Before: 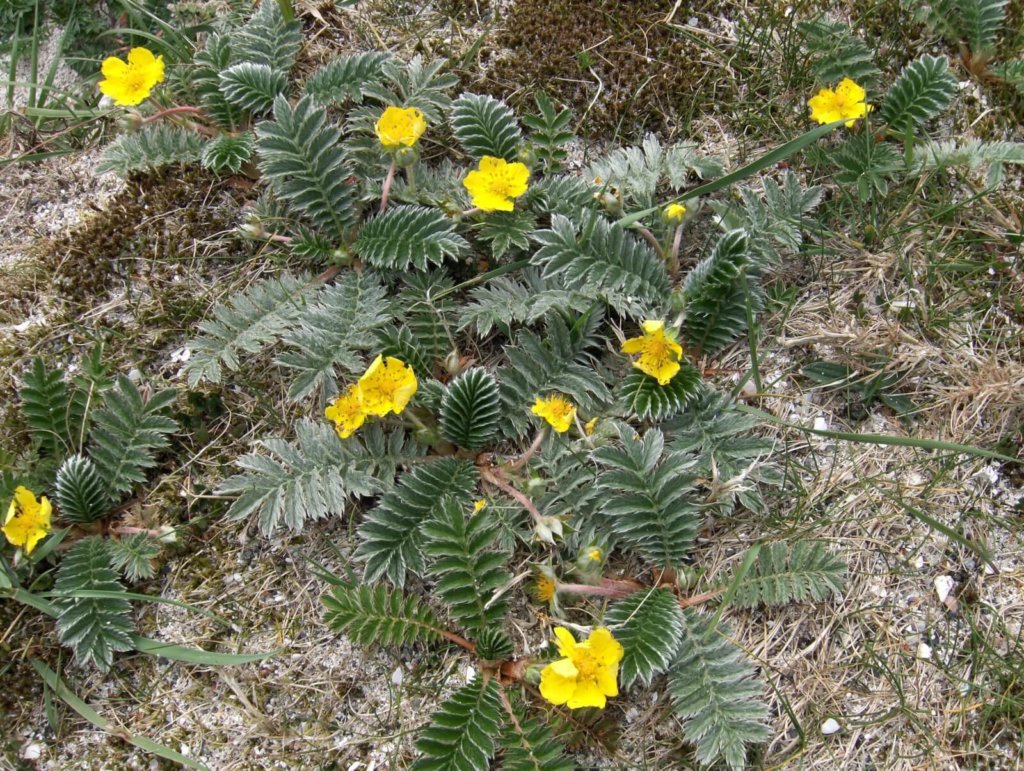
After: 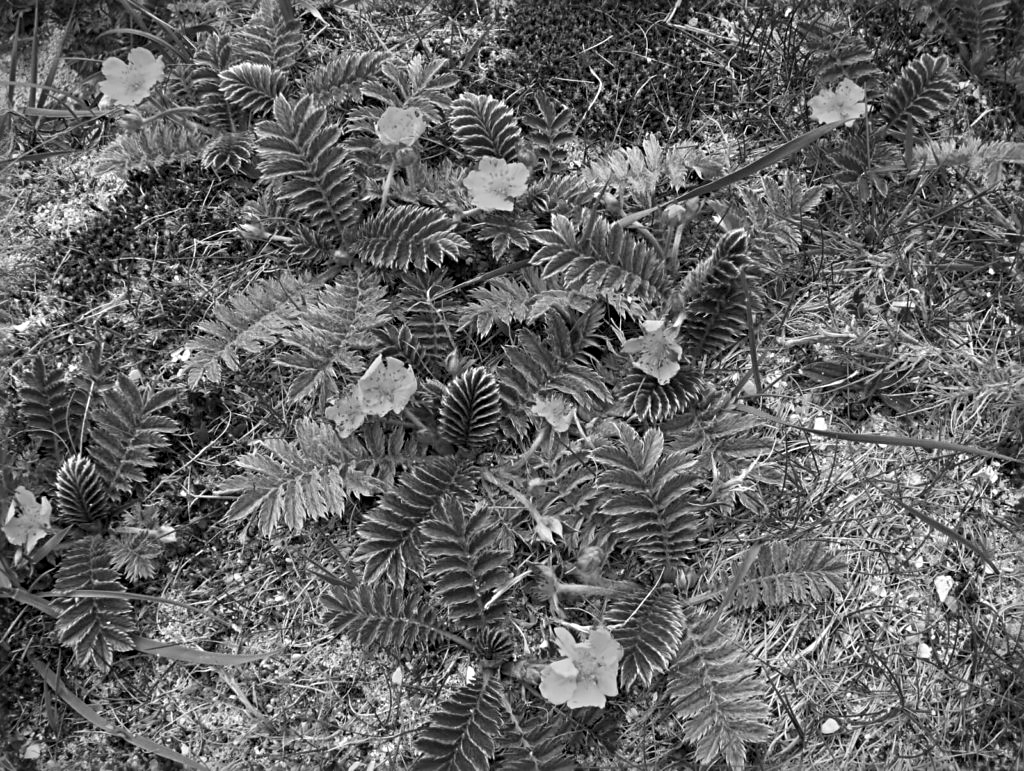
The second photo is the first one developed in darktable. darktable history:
vignetting: fall-off start 99.21%, width/height ratio 1.302
color calibration: output gray [0.246, 0.254, 0.501, 0], illuminant custom, x 0.348, y 0.365, temperature 4969.59 K
sharpen: radius 3.117
